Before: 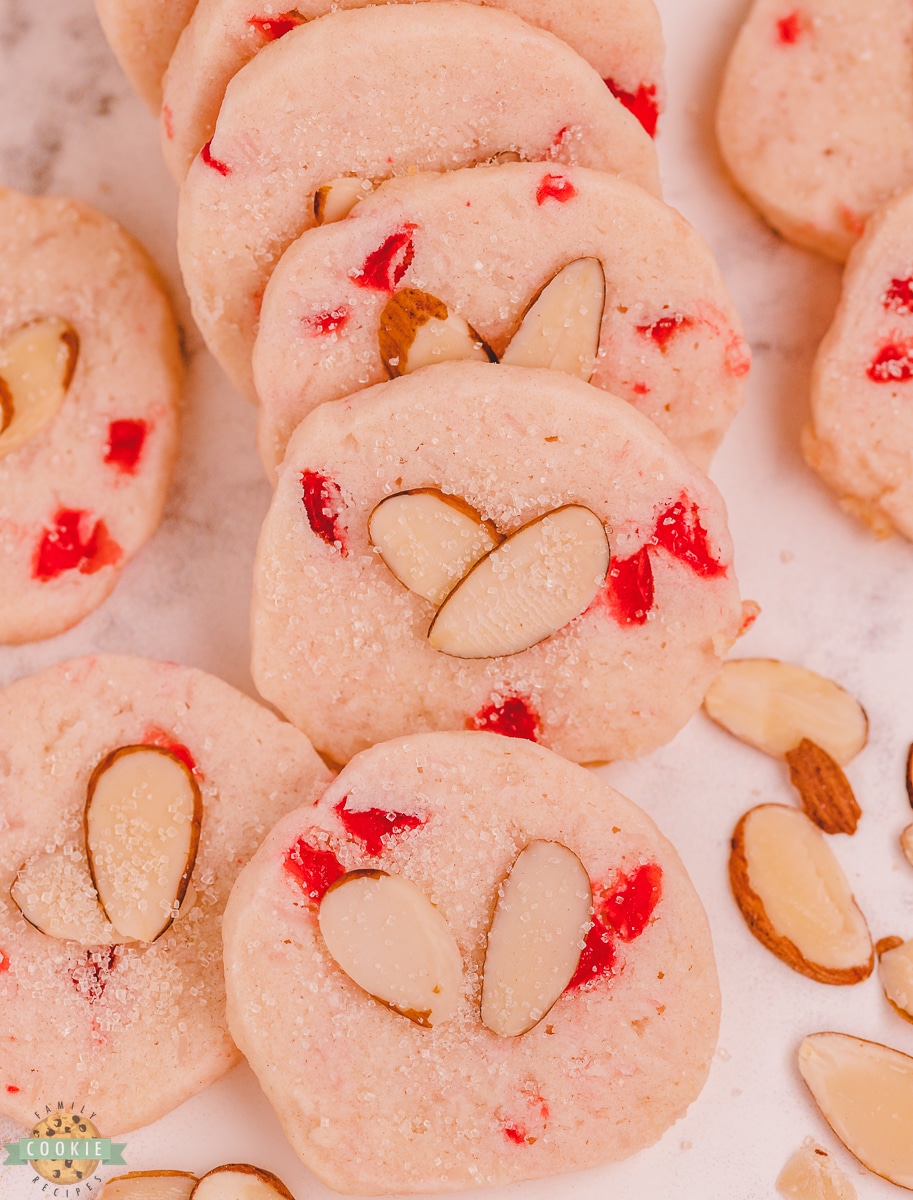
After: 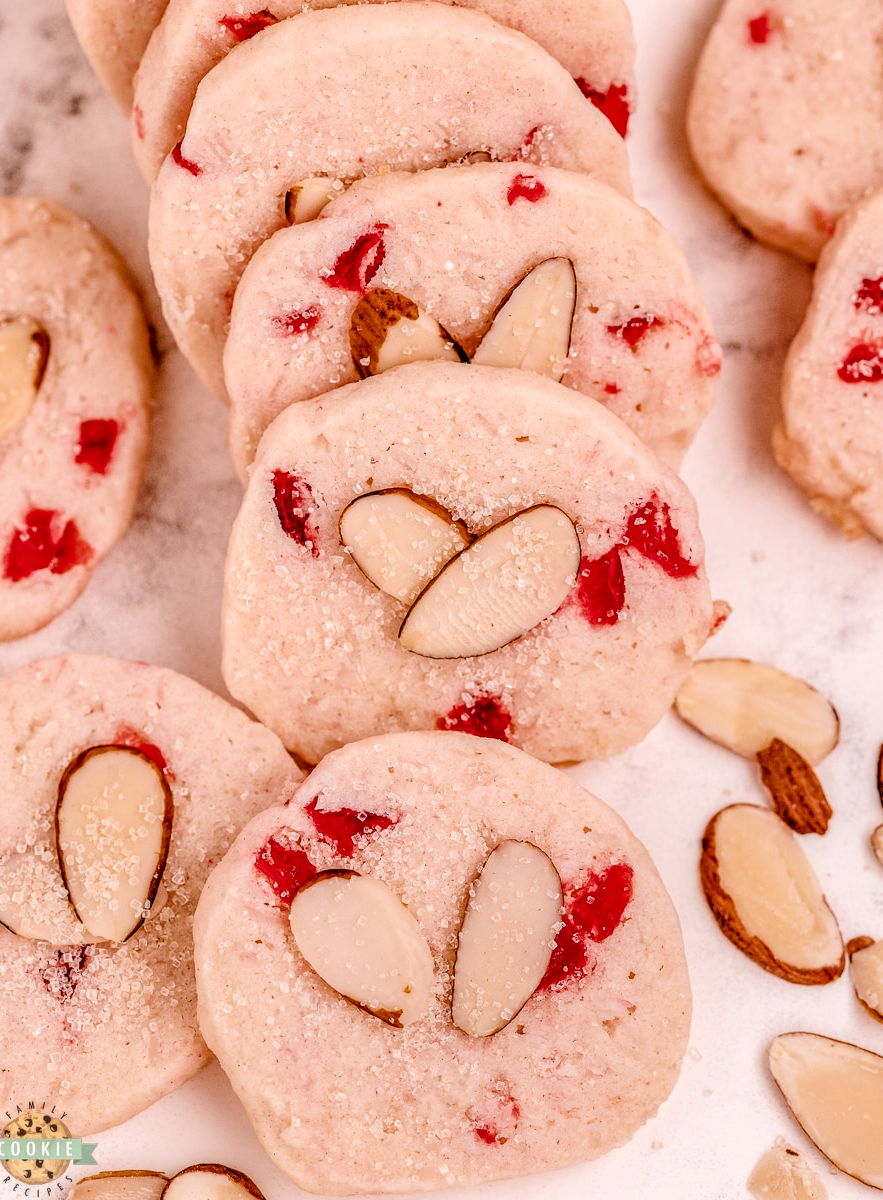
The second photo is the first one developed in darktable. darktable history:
crop and rotate: left 3.238%
local contrast: highlights 0%, shadows 0%, detail 182%
filmic rgb: black relative exposure -4 EV, white relative exposure 3 EV, hardness 3.02, contrast 1.5
